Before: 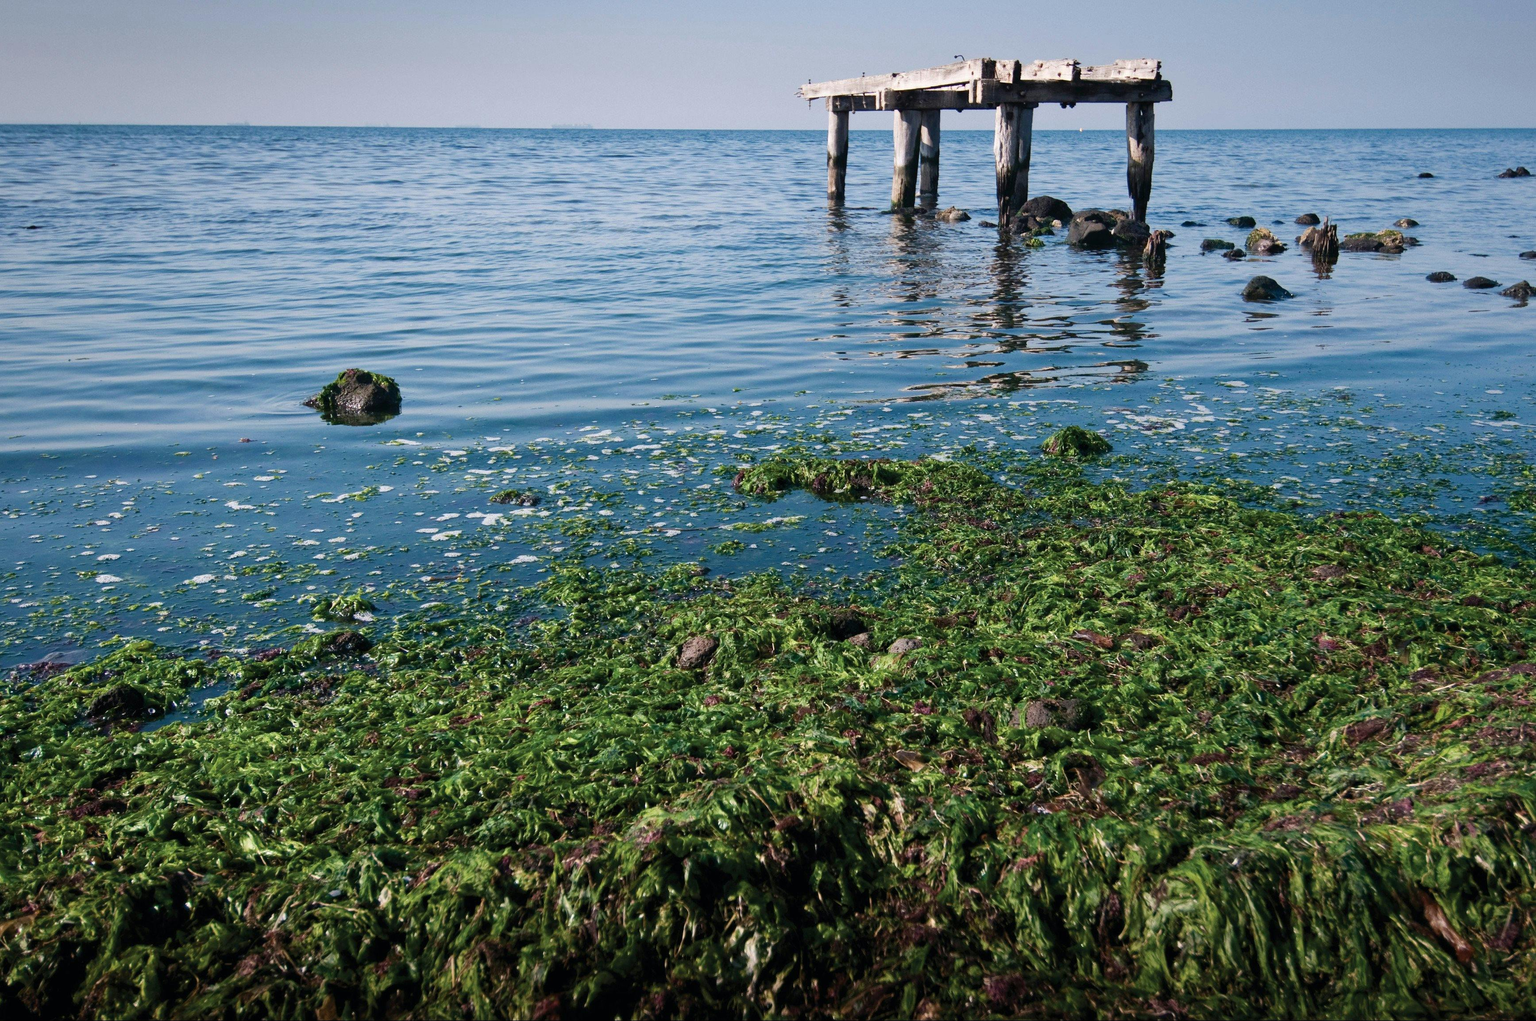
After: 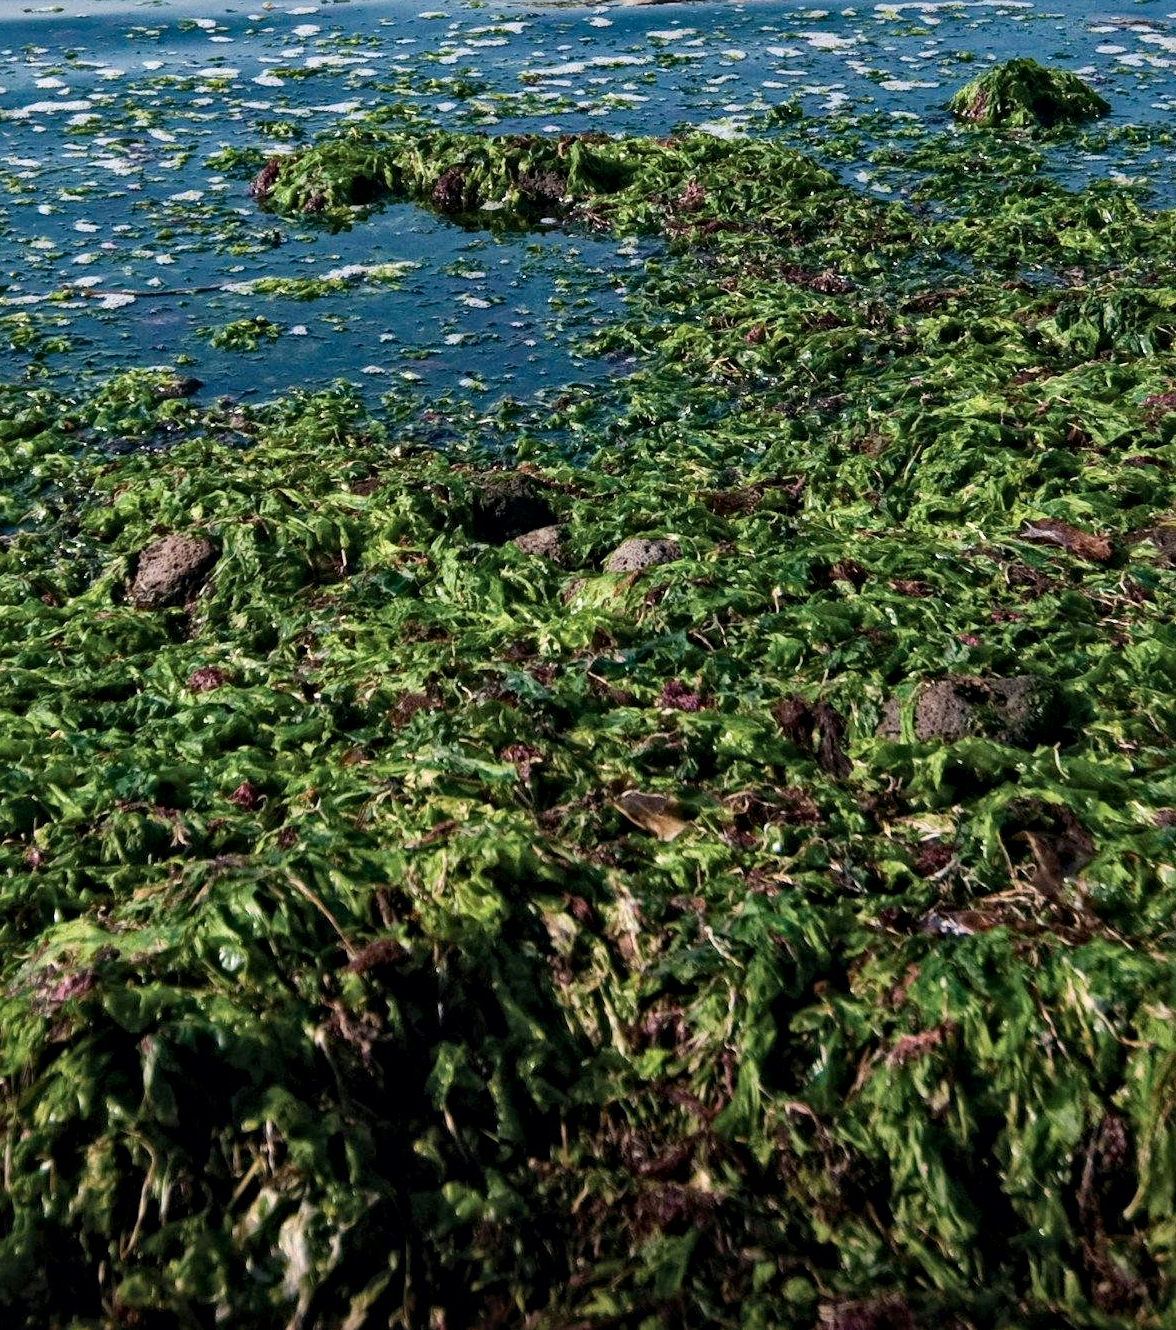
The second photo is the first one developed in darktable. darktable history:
local contrast: mode bilateral grid, contrast 20, coarseness 18, detail 163%, midtone range 0.2
haze removal: compatibility mode true, adaptive false
crop: left 40.461%, top 39.179%, right 25.646%, bottom 3.124%
